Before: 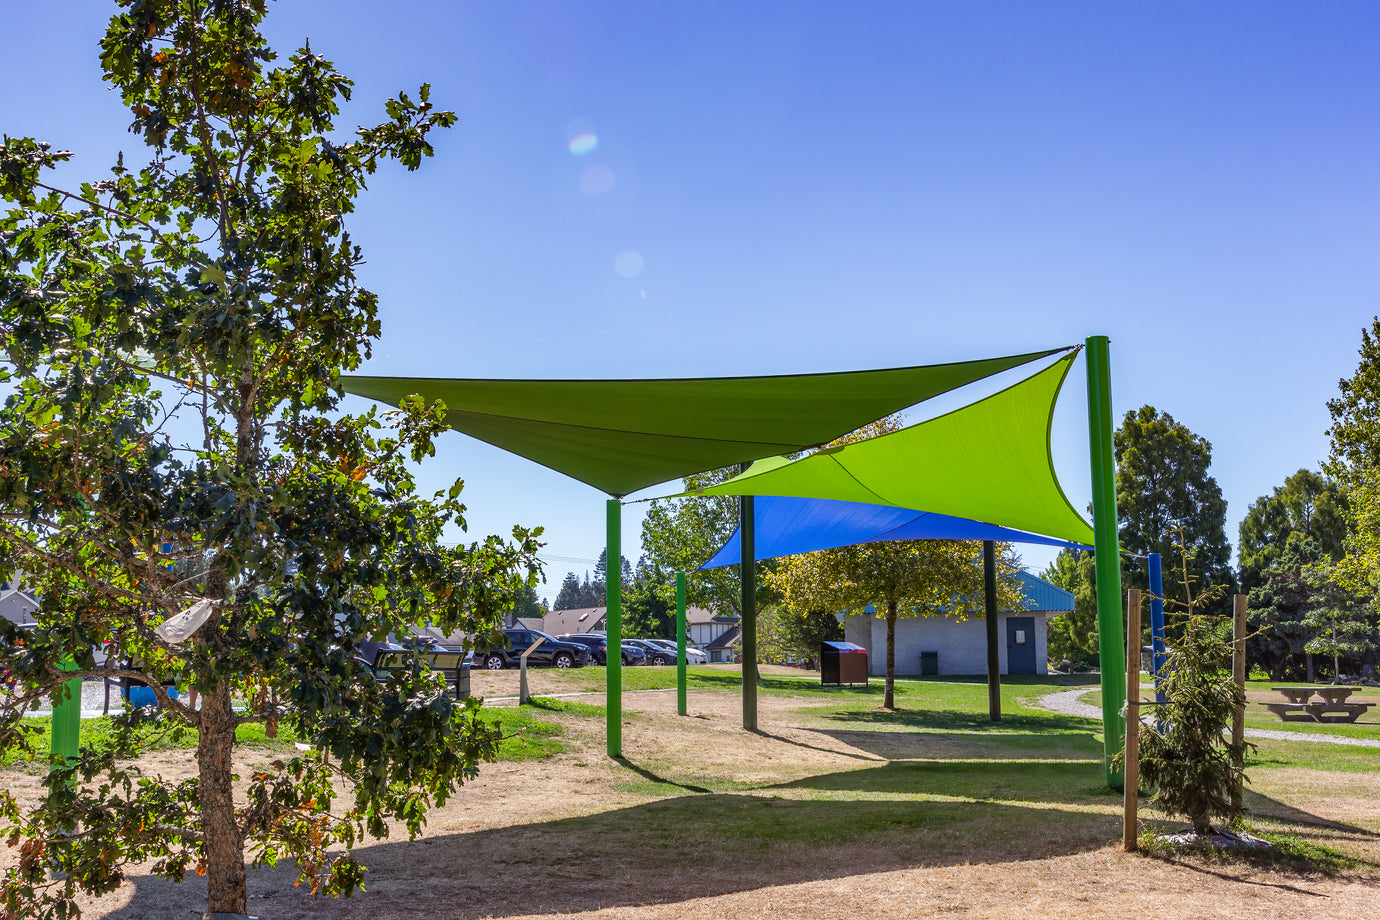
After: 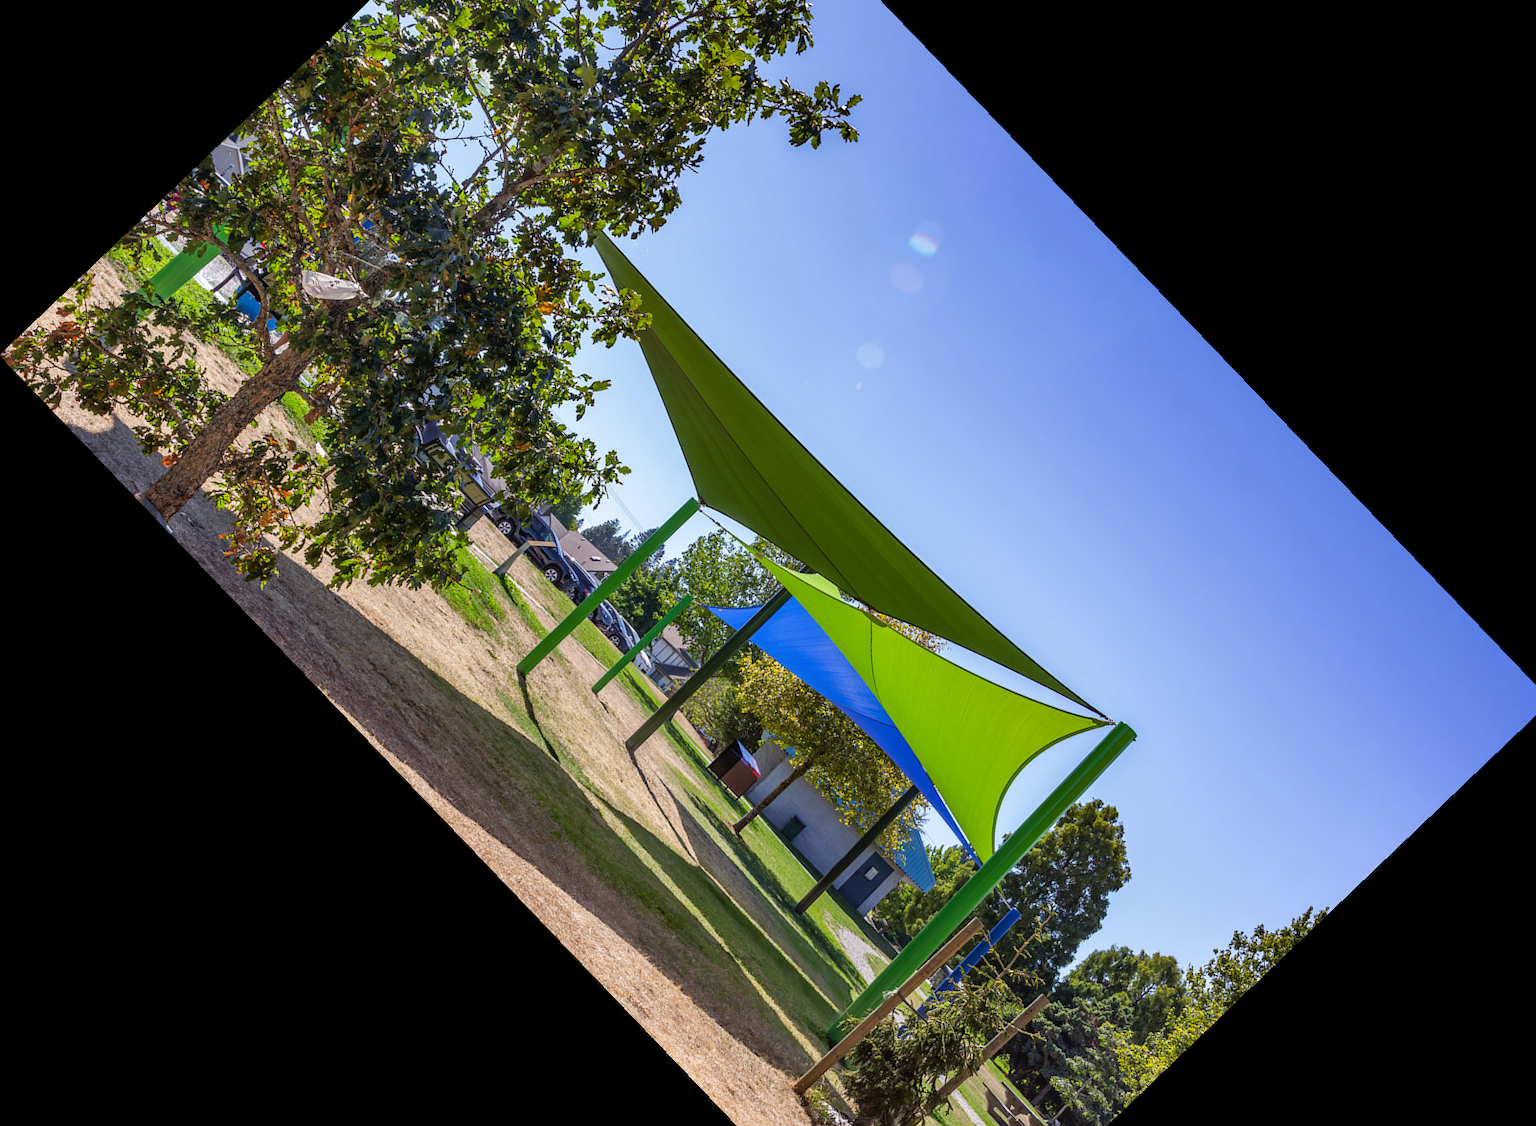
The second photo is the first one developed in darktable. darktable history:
tone equalizer: on, module defaults
crop and rotate: angle -46.26°, top 16.234%, right 0.912%, bottom 11.704%
